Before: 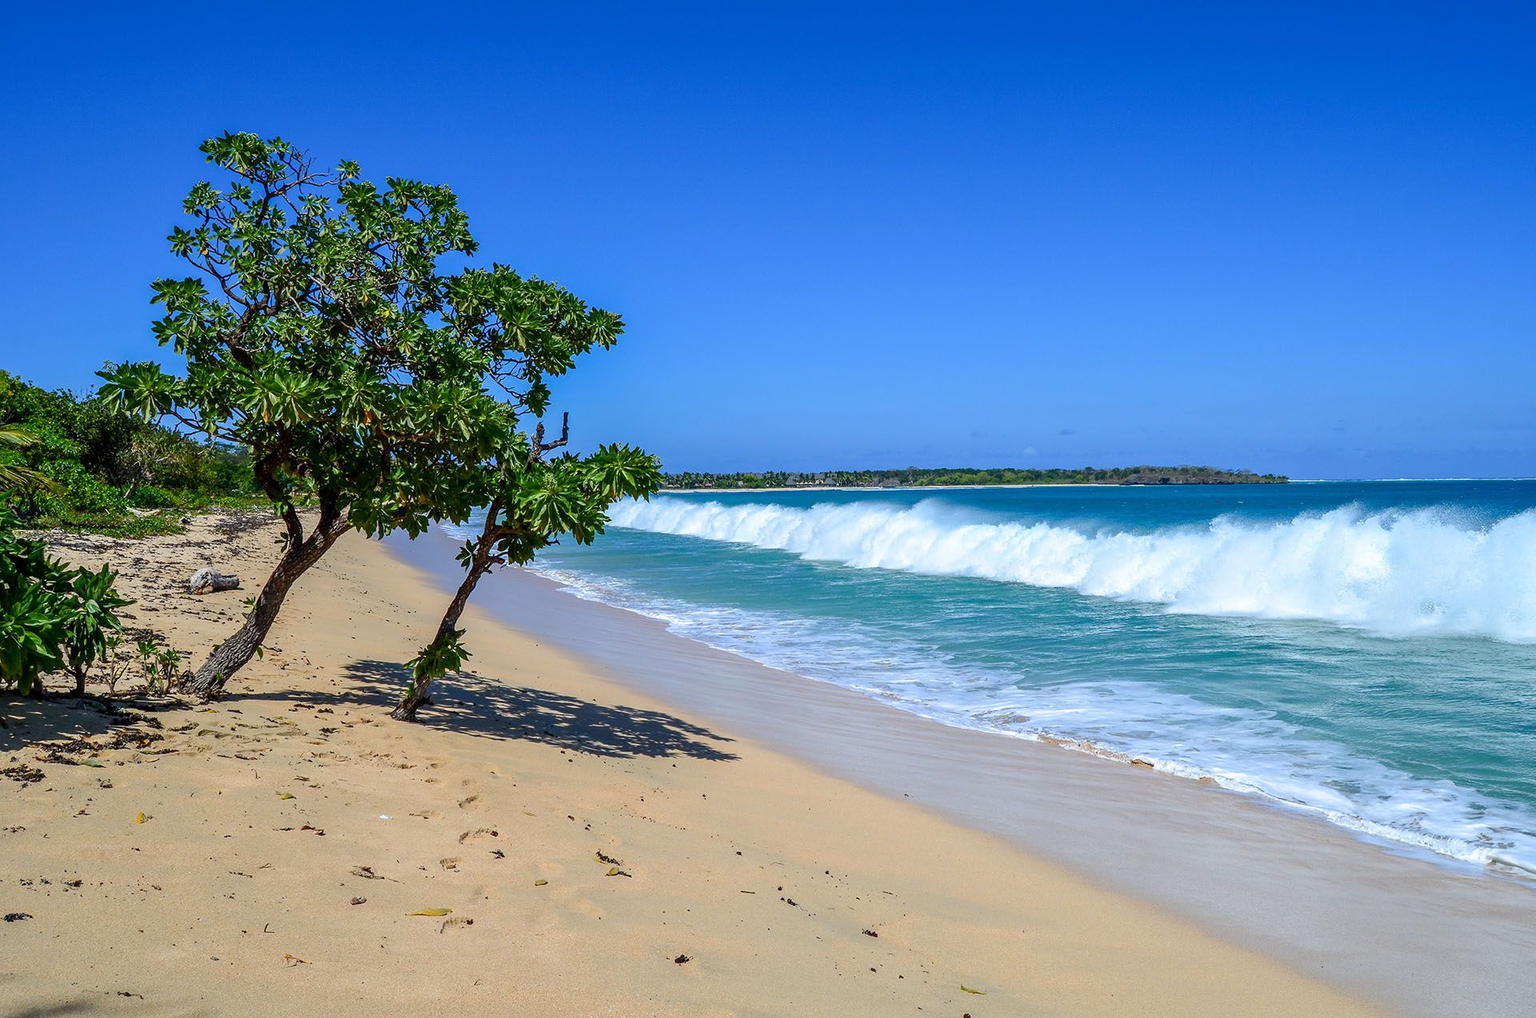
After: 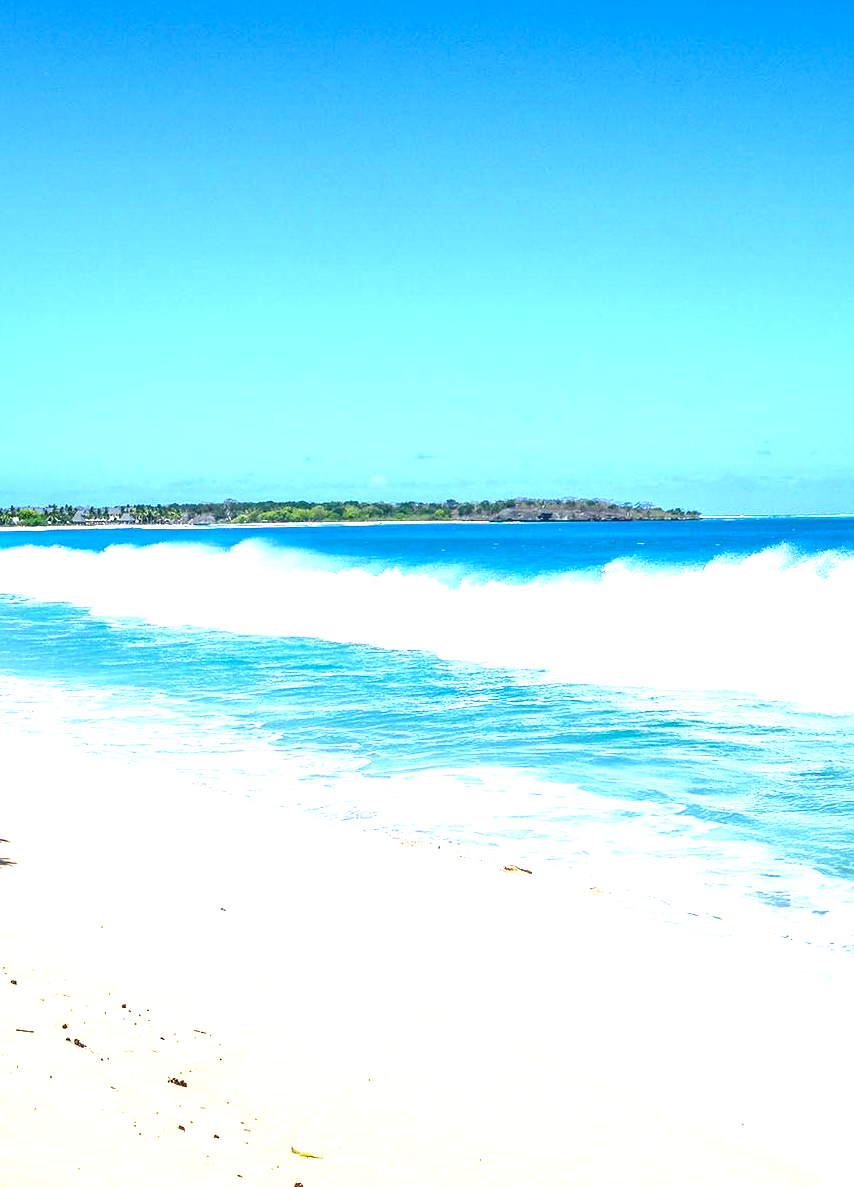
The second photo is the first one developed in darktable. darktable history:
exposure: black level correction 0, exposure 1.562 EV, compensate exposure bias true, compensate highlight preservation false
levels: levels [0.031, 0.5, 0.969]
local contrast: mode bilateral grid, contrast 19, coarseness 51, detail 128%, midtone range 0.2
crop: left 47.398%, top 6.682%, right 8.077%
